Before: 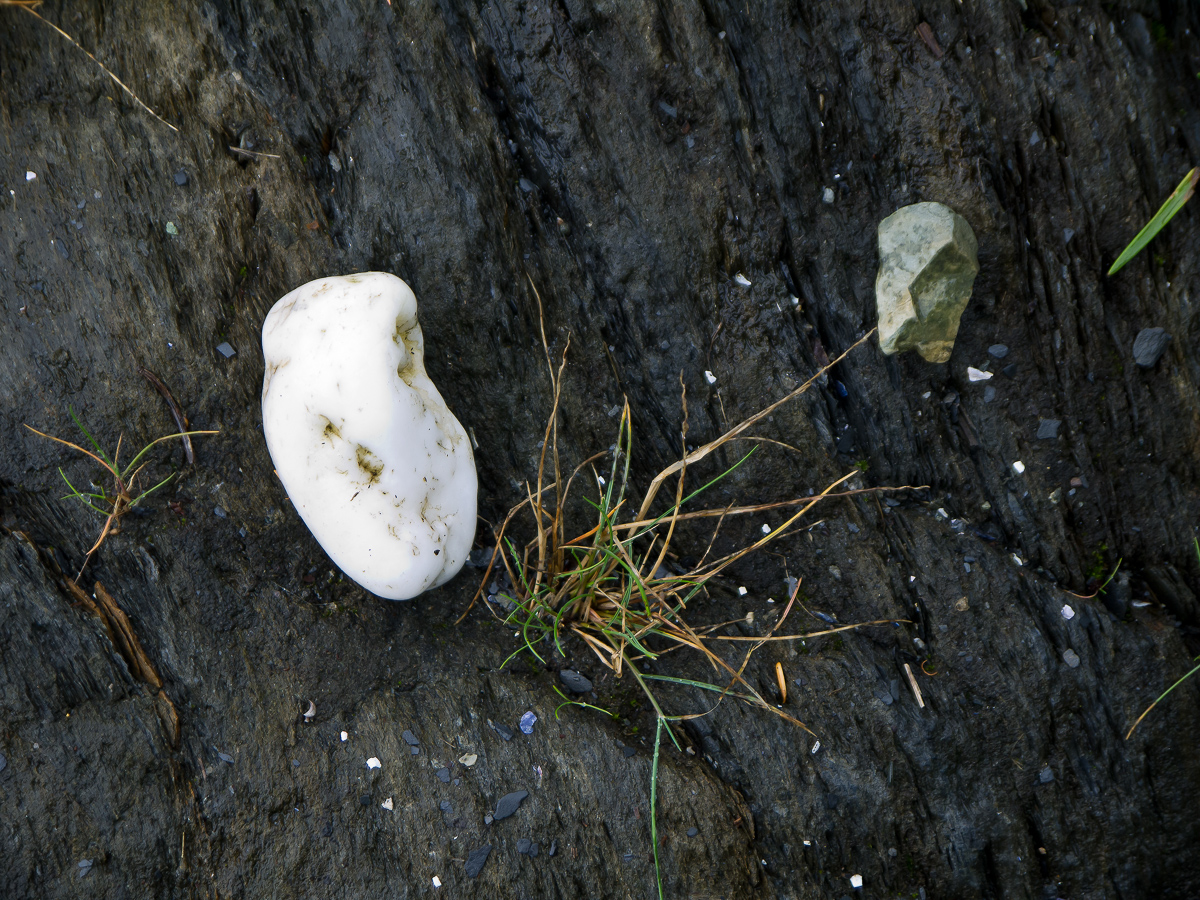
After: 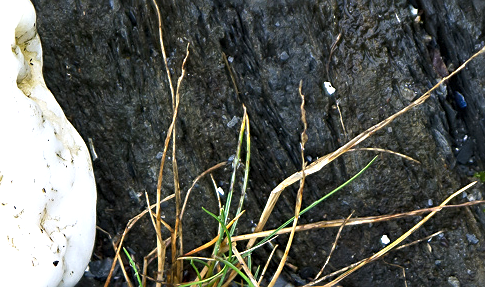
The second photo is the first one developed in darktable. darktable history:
crop: left 31.751%, top 32.172%, right 27.8%, bottom 35.83%
exposure: black level correction 0, exposure 0.95 EV, compensate exposure bias true, compensate highlight preservation false
sharpen: on, module defaults
